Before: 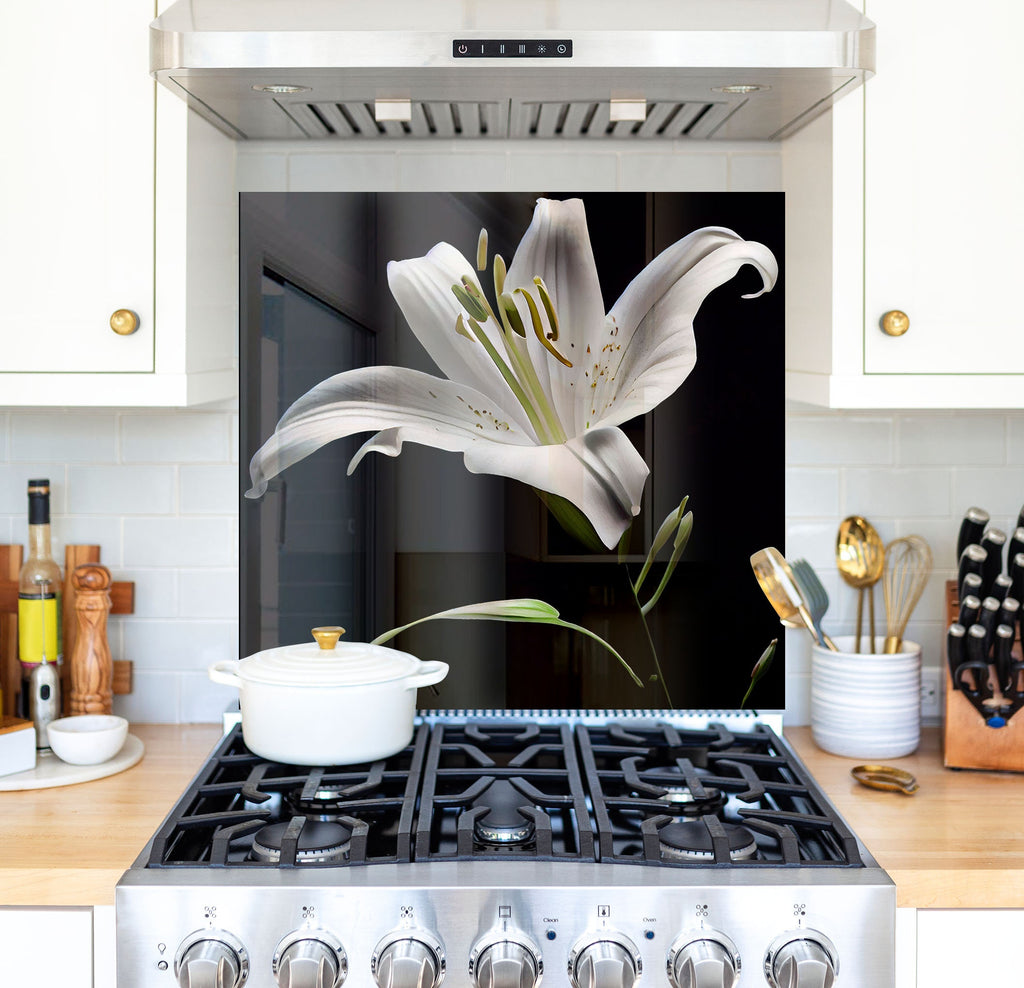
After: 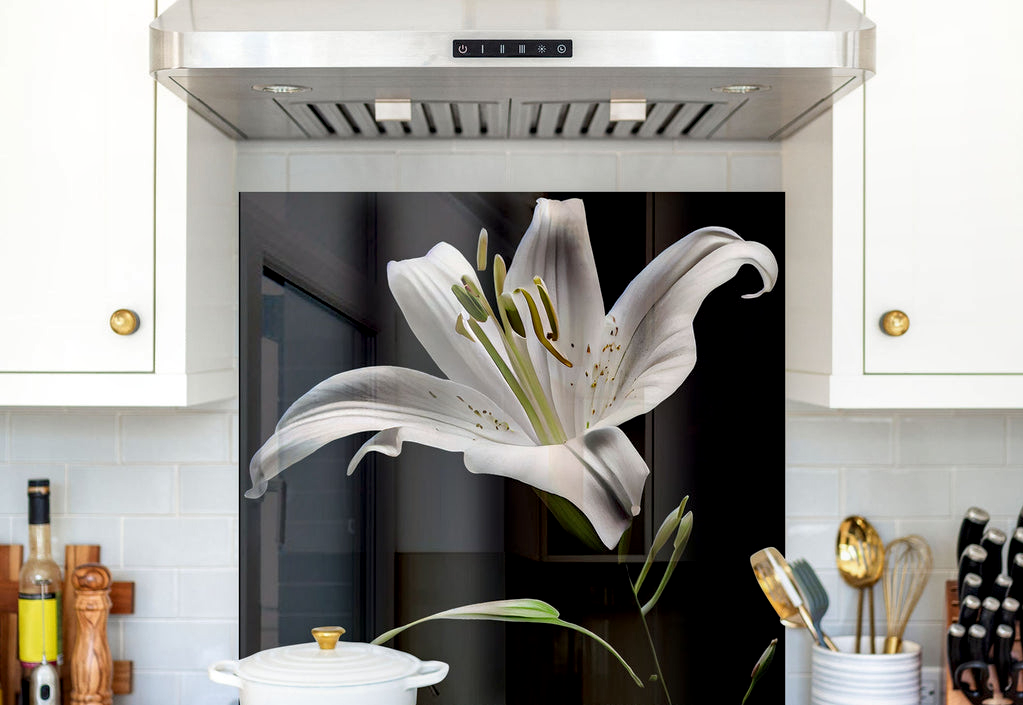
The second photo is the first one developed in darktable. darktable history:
local contrast: shadows 94%
crop: bottom 28.576%
